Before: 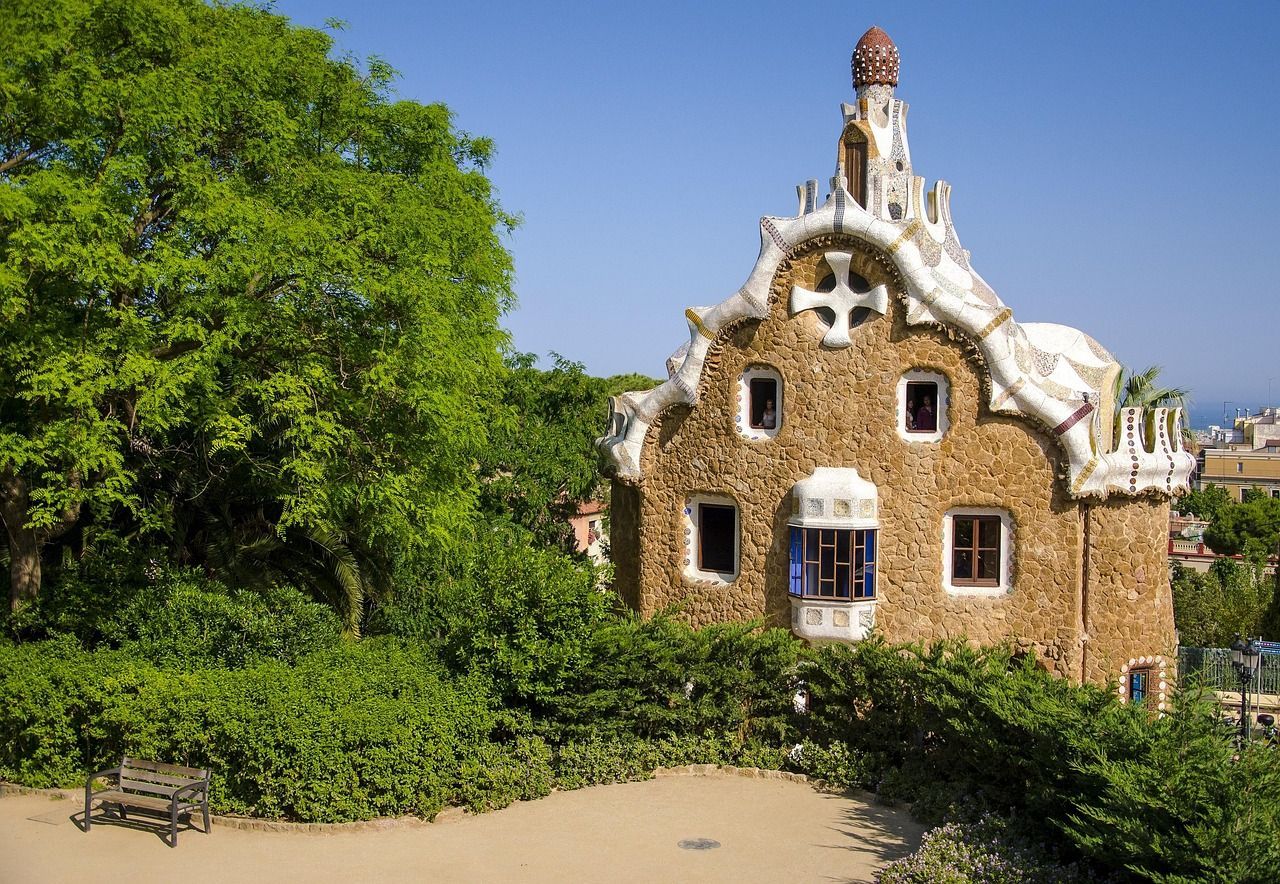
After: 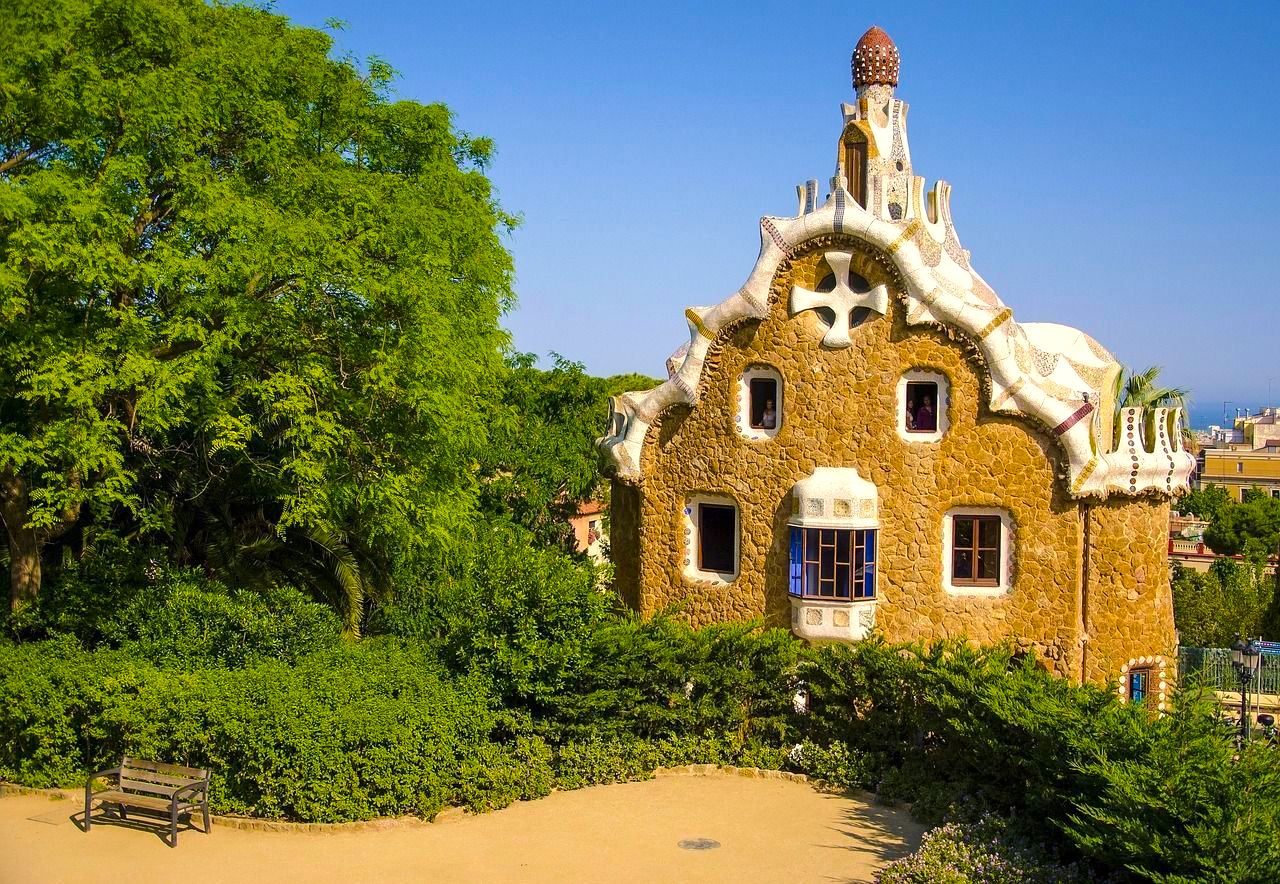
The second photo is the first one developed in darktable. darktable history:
velvia: on, module defaults
exposure: exposure 0.2 EV, compensate exposure bias true, compensate highlight preservation false
color balance rgb: highlights gain › chroma 3.047%, highlights gain › hue 73.78°, perceptual saturation grading › global saturation 40.429%, global vibrance 9.511%
